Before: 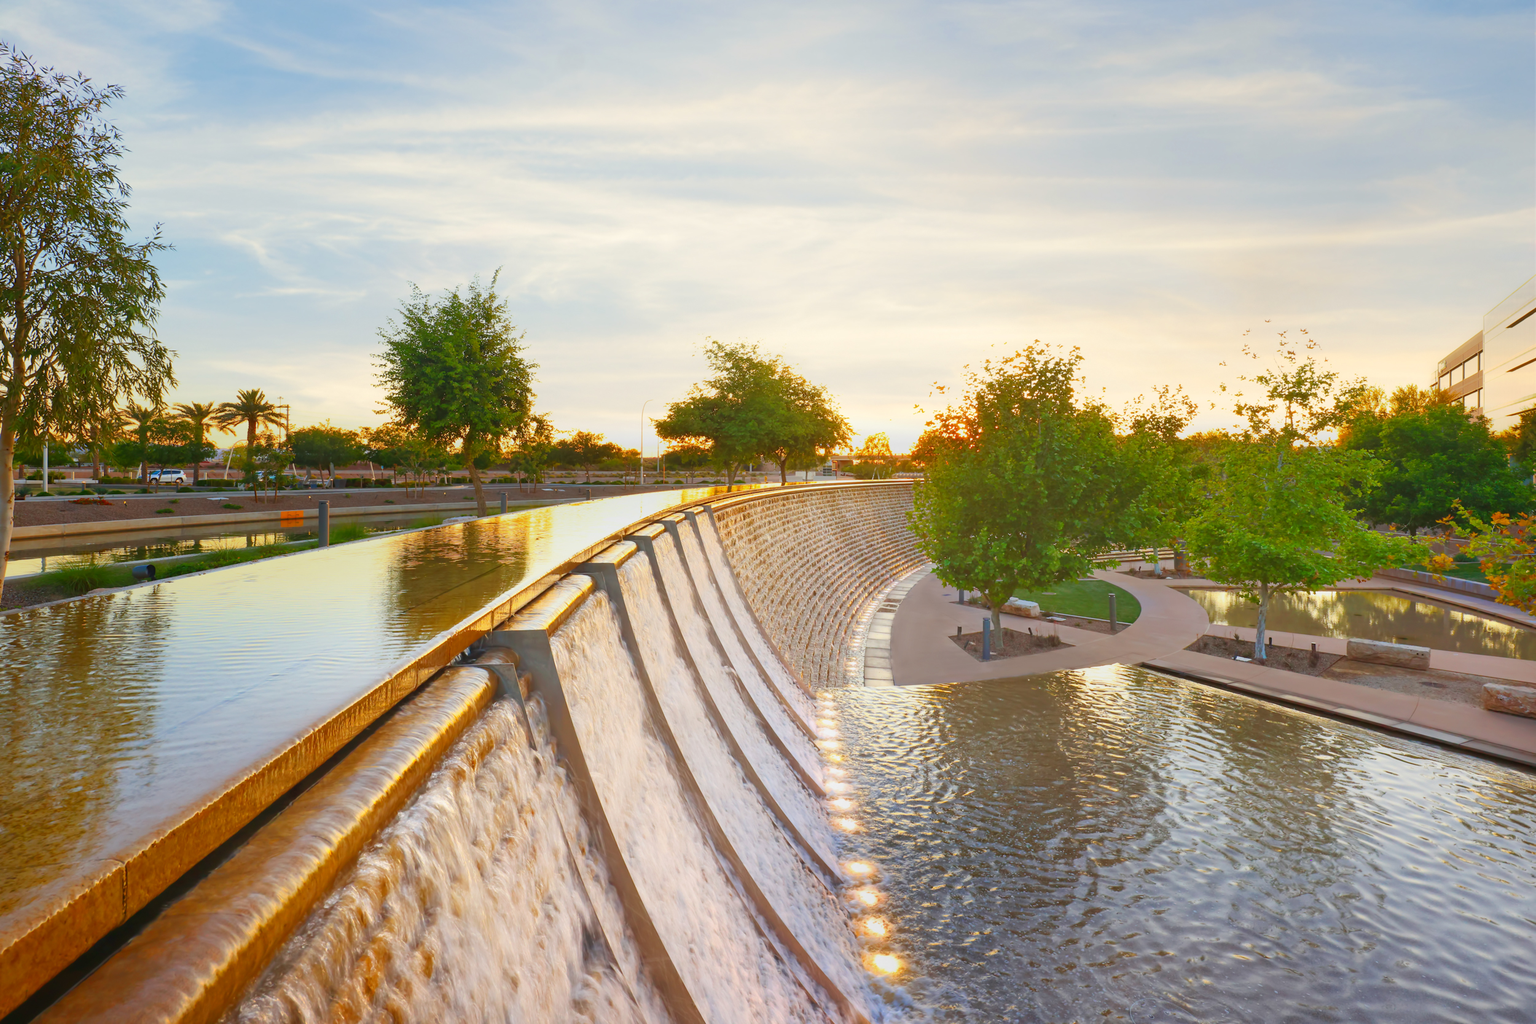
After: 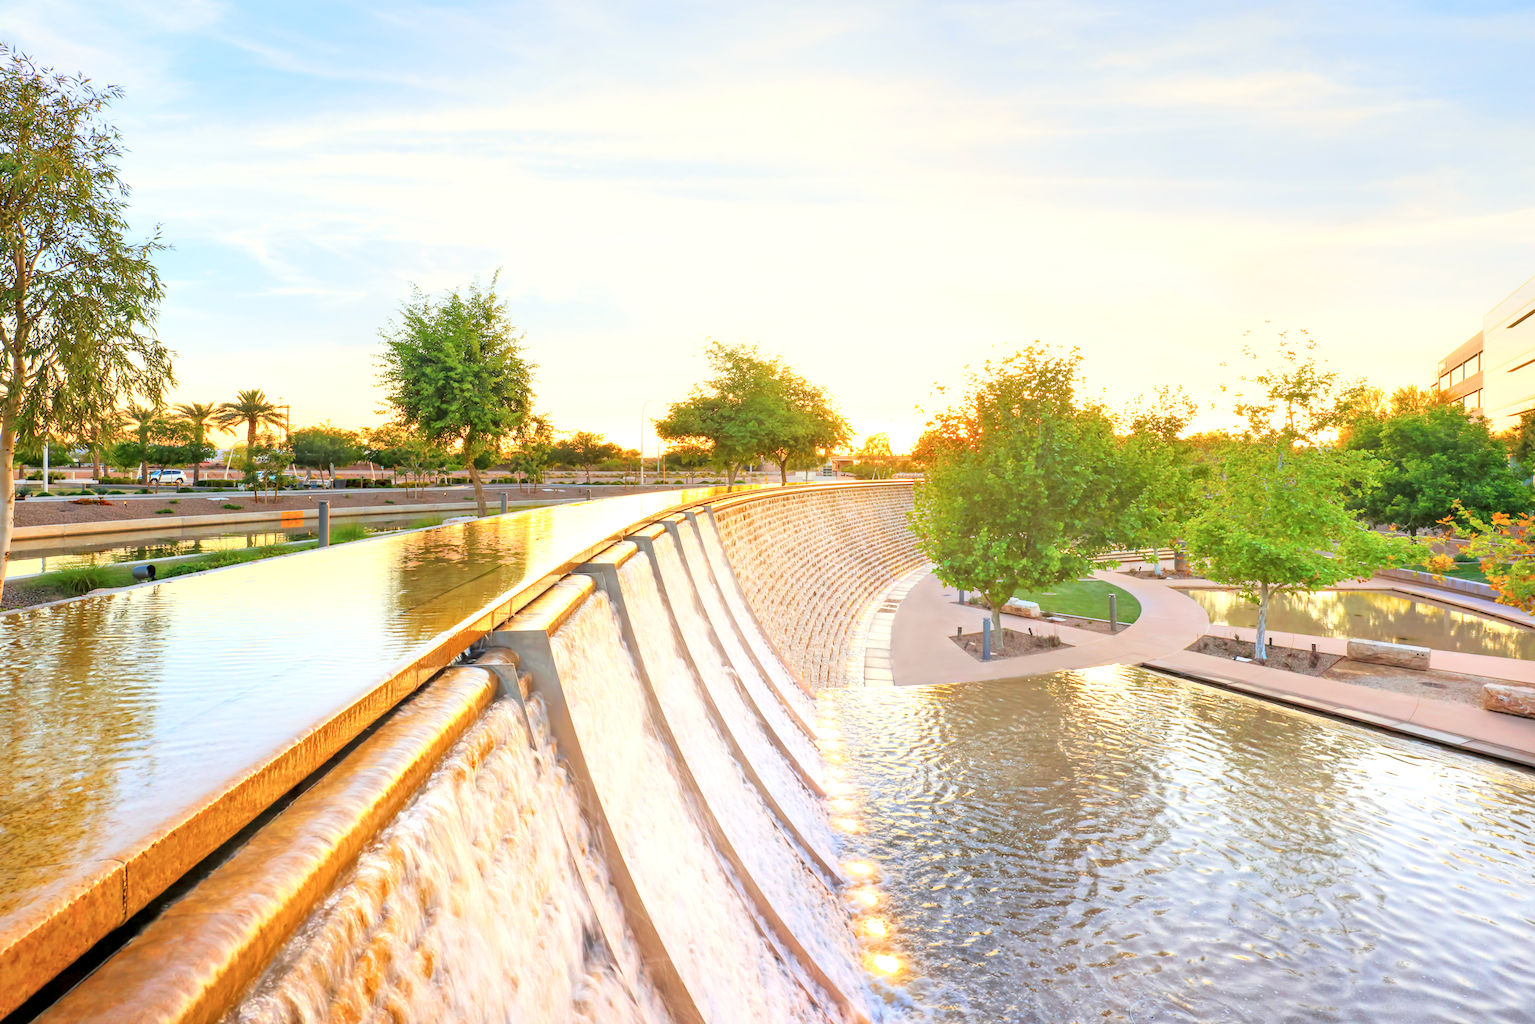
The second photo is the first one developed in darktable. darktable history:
global tonemap: drago (0.7, 100)
tone curve: curves: ch0 [(0, 0) (0.07, 0.057) (0.15, 0.177) (0.352, 0.445) (0.59, 0.703) (0.857, 0.908) (1, 1)], color space Lab, linked channels, preserve colors none
local contrast: highlights 60%, shadows 60%, detail 160%
